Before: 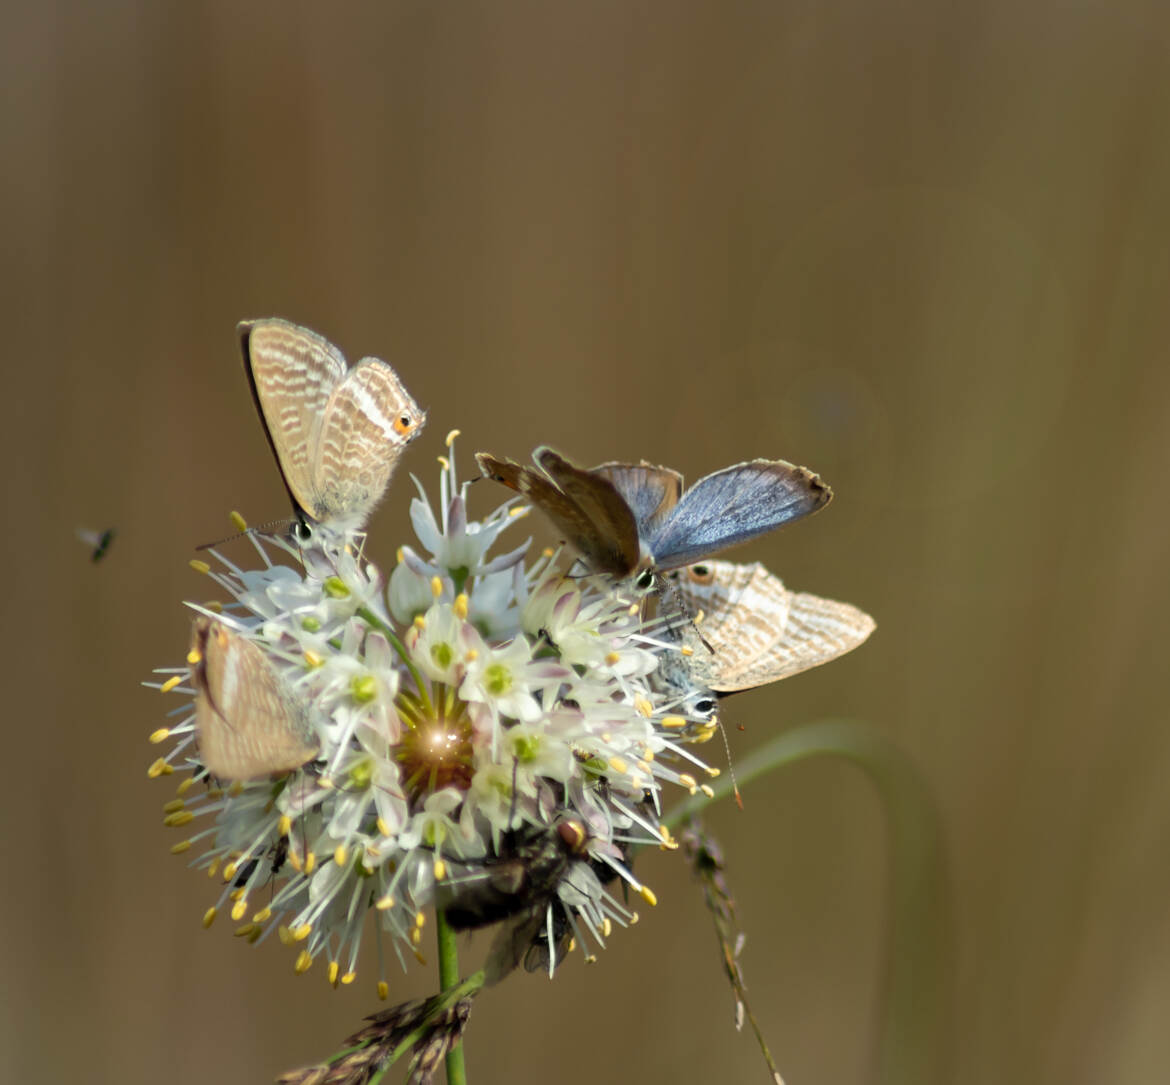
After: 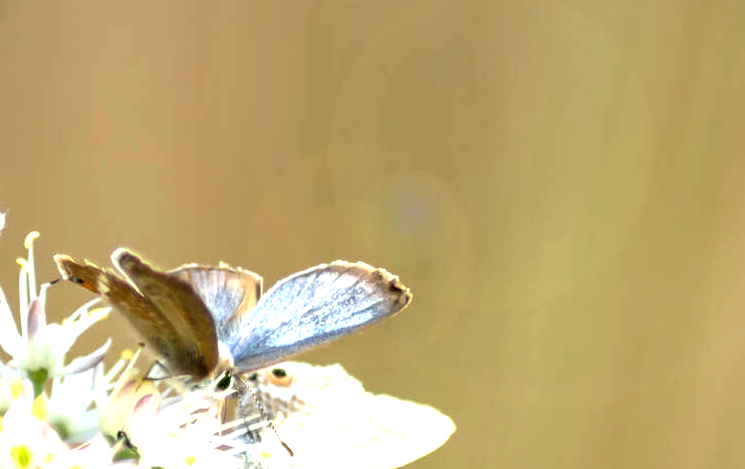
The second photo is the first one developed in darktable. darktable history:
crop: left 36.005%, top 18.293%, right 0.31%, bottom 38.444%
exposure: black level correction 0.001, exposure 1.735 EV, compensate highlight preservation false
